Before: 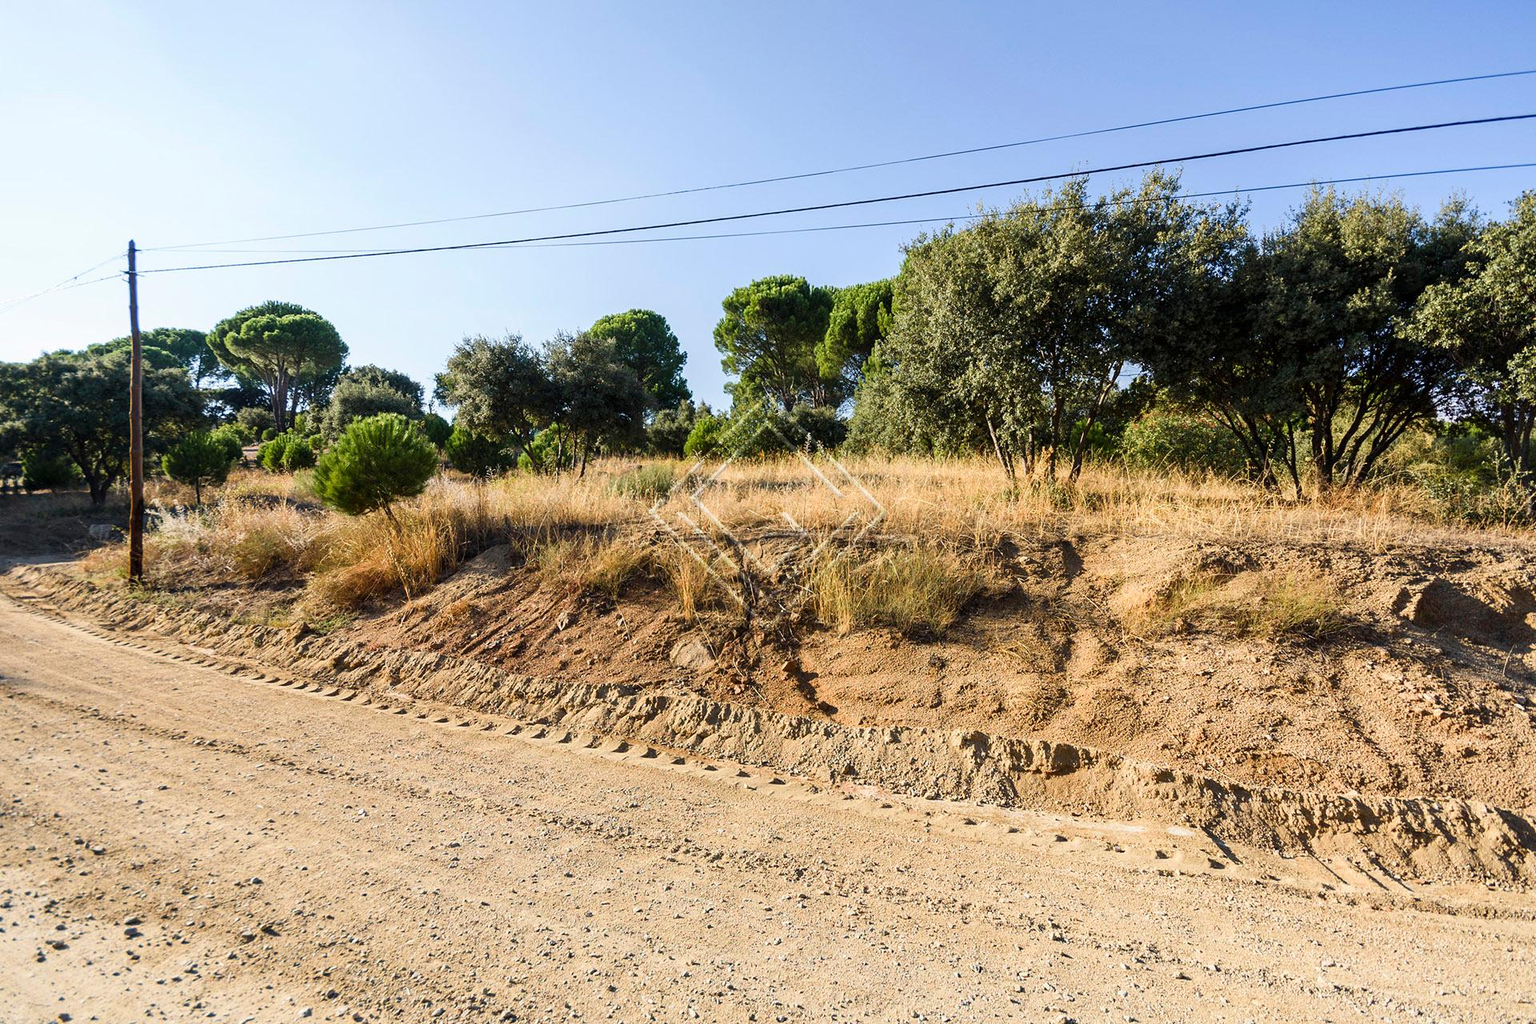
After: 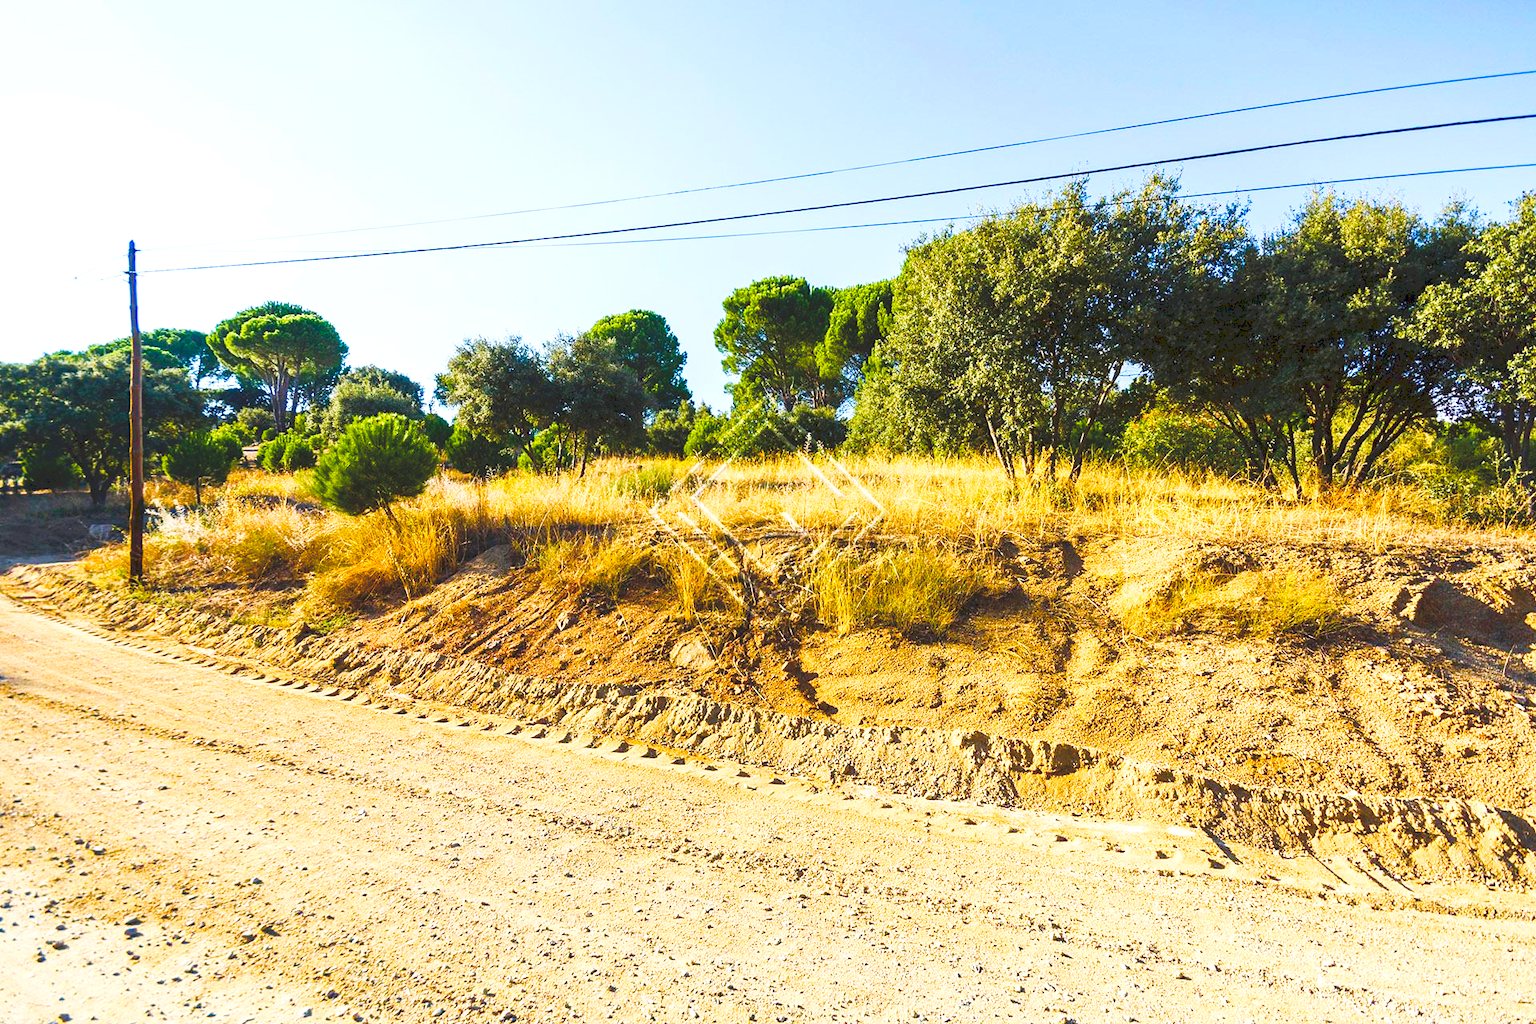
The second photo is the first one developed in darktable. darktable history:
tone curve: curves: ch0 [(0, 0) (0.003, 0.156) (0.011, 0.156) (0.025, 0.161) (0.044, 0.164) (0.069, 0.178) (0.1, 0.201) (0.136, 0.229) (0.177, 0.263) (0.224, 0.301) (0.277, 0.355) (0.335, 0.415) (0.399, 0.48) (0.468, 0.561) (0.543, 0.647) (0.623, 0.735) (0.709, 0.819) (0.801, 0.893) (0.898, 0.953) (1, 1)], preserve colors none
color balance rgb: linear chroma grading › shadows 10%, linear chroma grading › highlights 10%, linear chroma grading › global chroma 15%, linear chroma grading › mid-tones 15%, perceptual saturation grading › global saturation 40%, perceptual saturation grading › highlights -25%, perceptual saturation grading › mid-tones 35%, perceptual saturation grading › shadows 35%, perceptual brilliance grading › global brilliance 11.29%, global vibrance 11.29%
exposure: compensate highlight preservation false
white balance: red 0.988, blue 1.017
